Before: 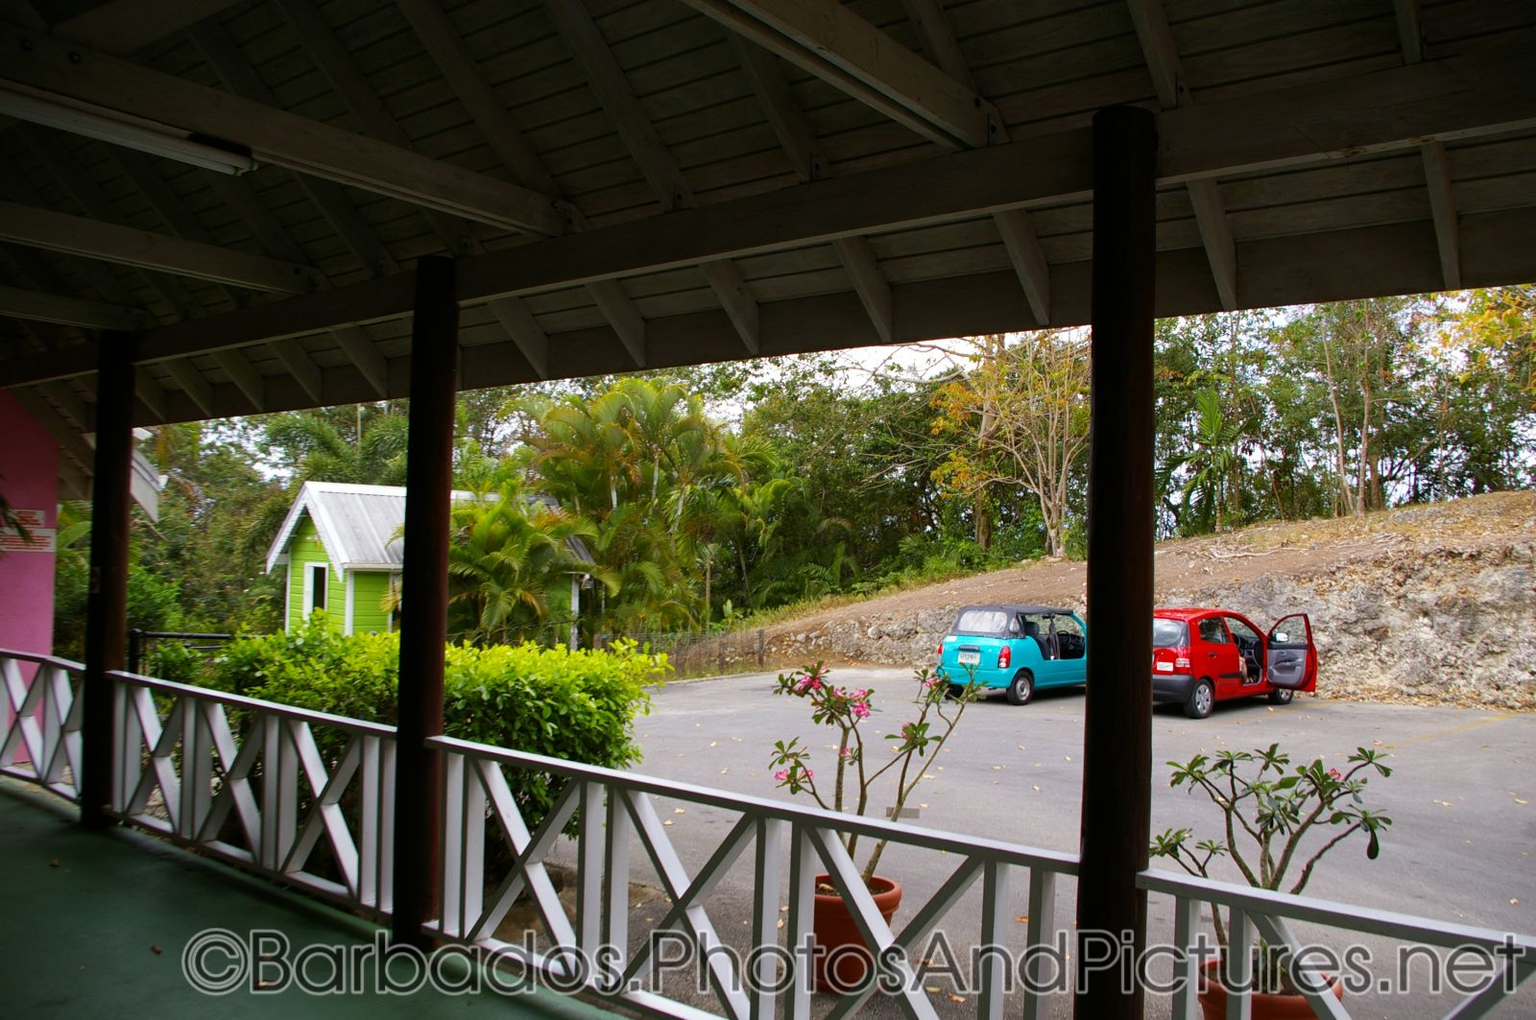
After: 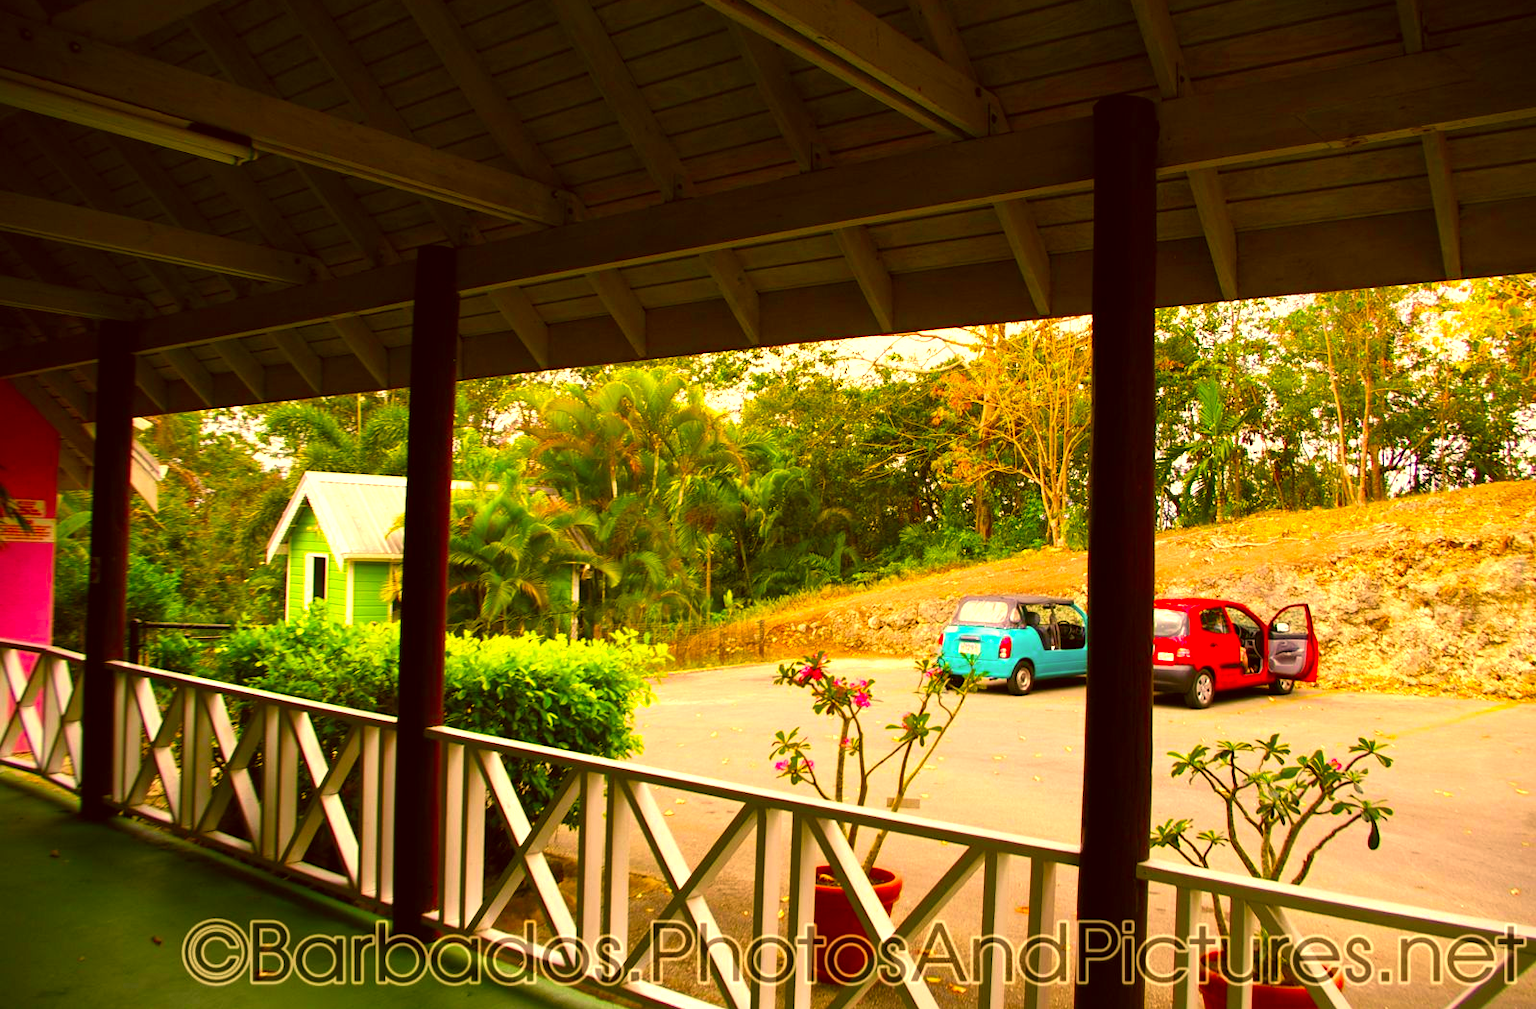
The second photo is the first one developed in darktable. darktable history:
shadows and highlights: shadows -12.5, white point adjustment 4, highlights 28.33
color correction: highlights a* 10.44, highlights b* 30.04, shadows a* 2.73, shadows b* 17.51, saturation 1.72
crop: top 1.049%, right 0.001%
exposure: exposure 0.648 EV, compensate highlight preservation false
color balance rgb: global vibrance 10%
